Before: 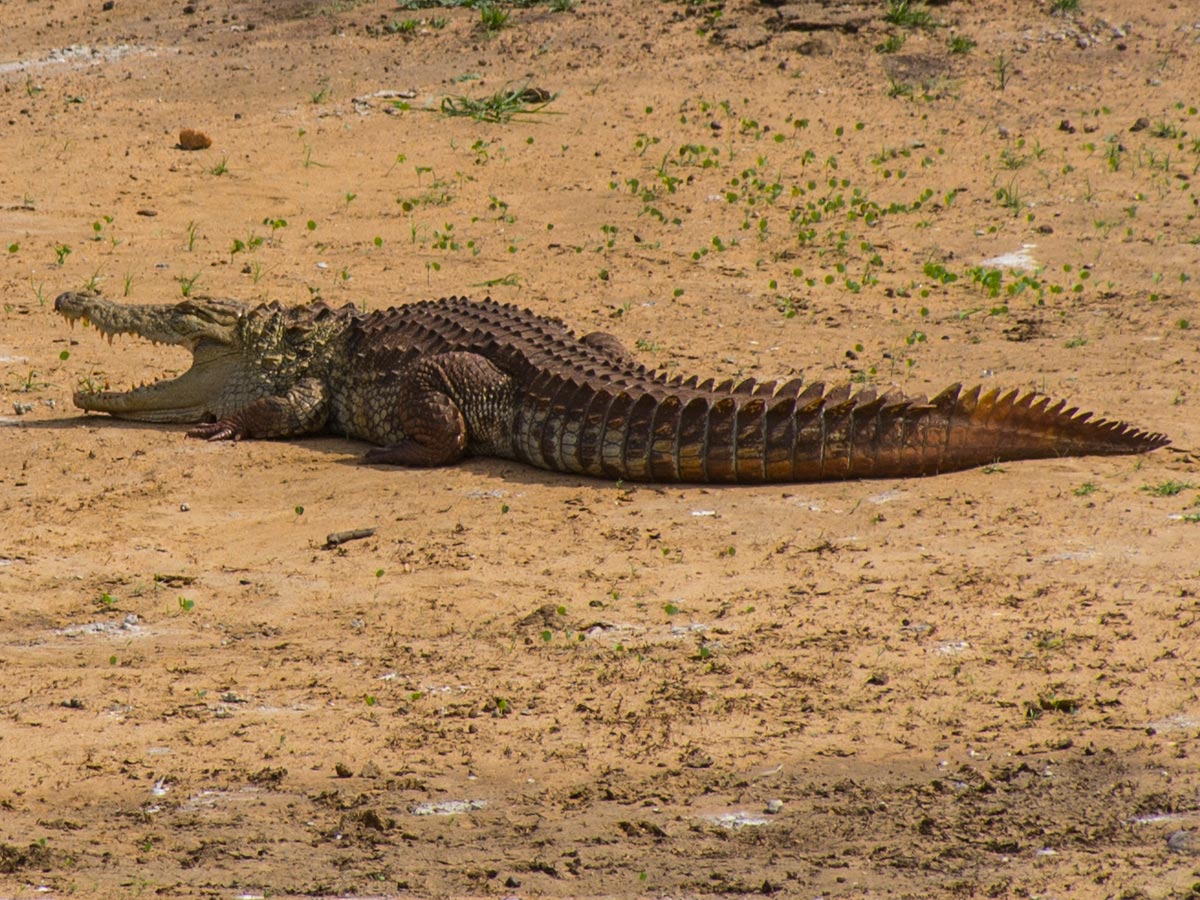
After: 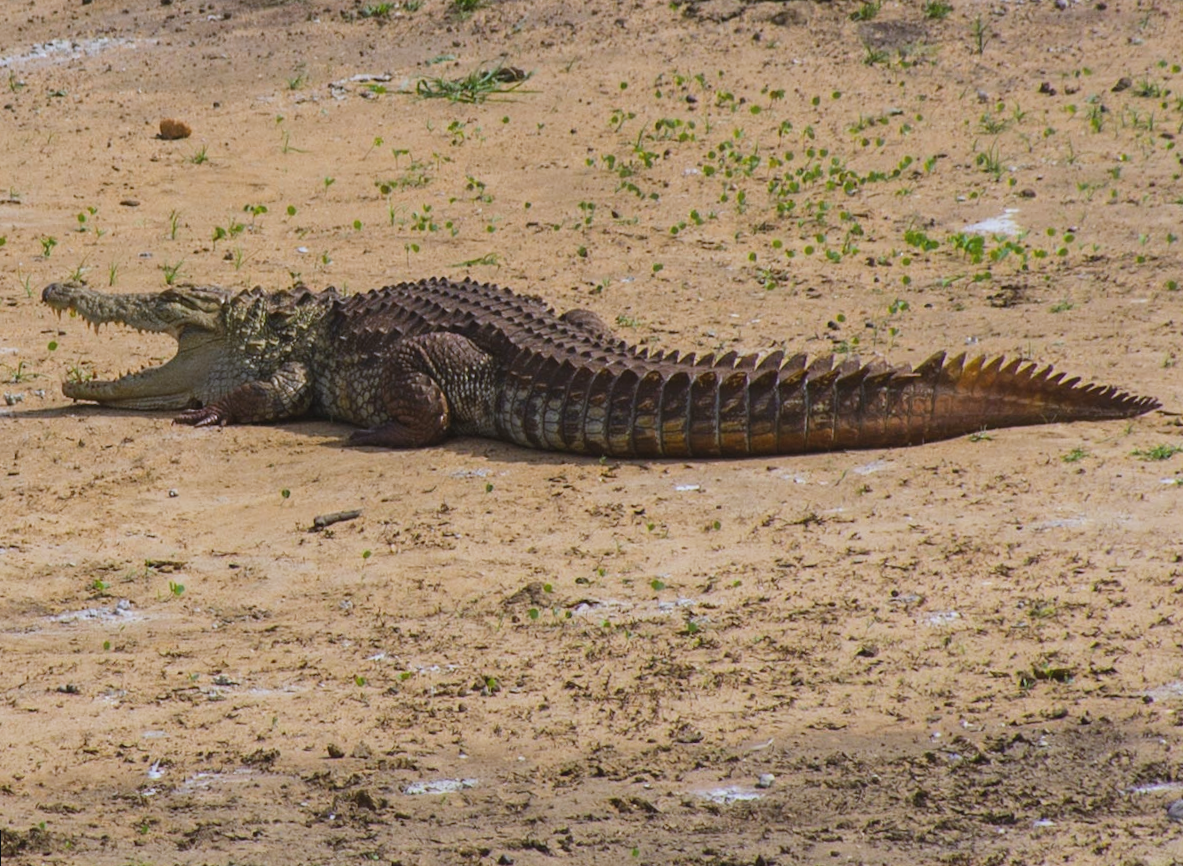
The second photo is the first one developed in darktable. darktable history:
white balance: red 0.948, green 1.02, blue 1.176
exposure: black level correction -0.005, exposure 0.054 EV, compensate highlight preservation false
rotate and perspective: rotation -1.32°, lens shift (horizontal) -0.031, crop left 0.015, crop right 0.985, crop top 0.047, crop bottom 0.982
sigmoid: contrast 1.22, skew 0.65
